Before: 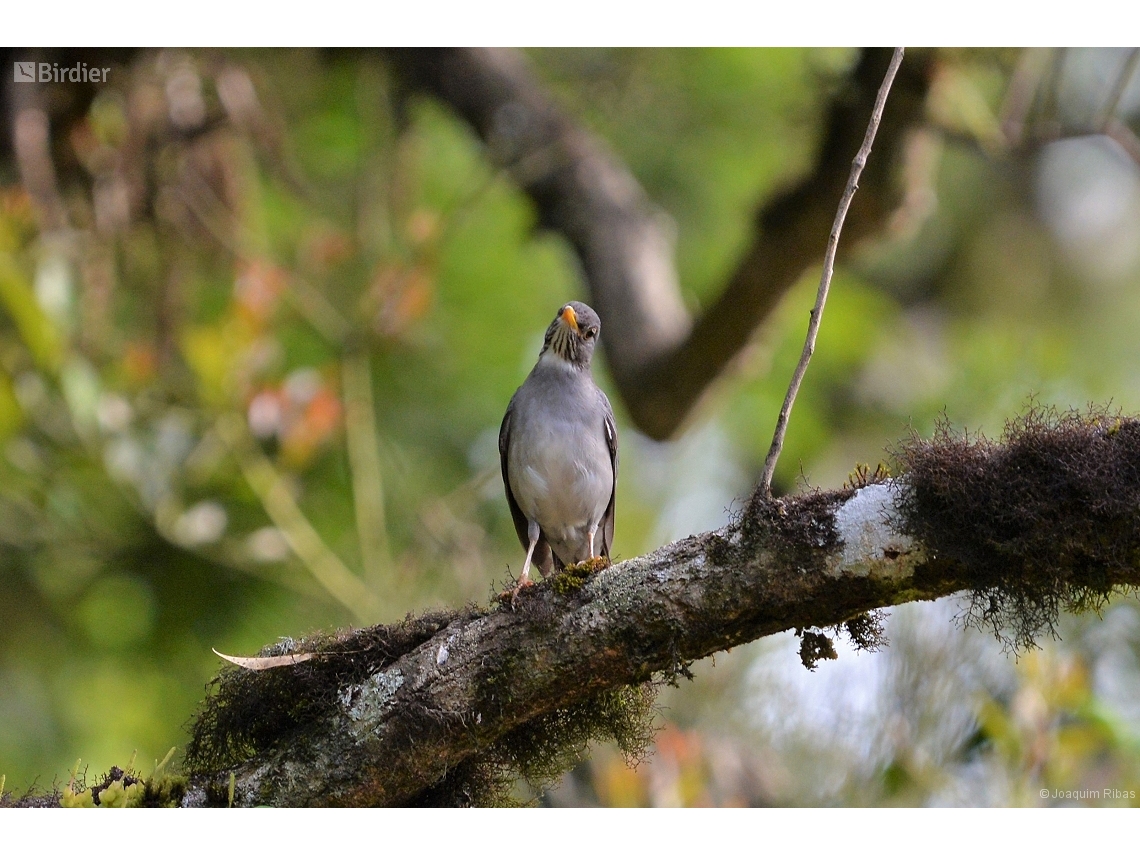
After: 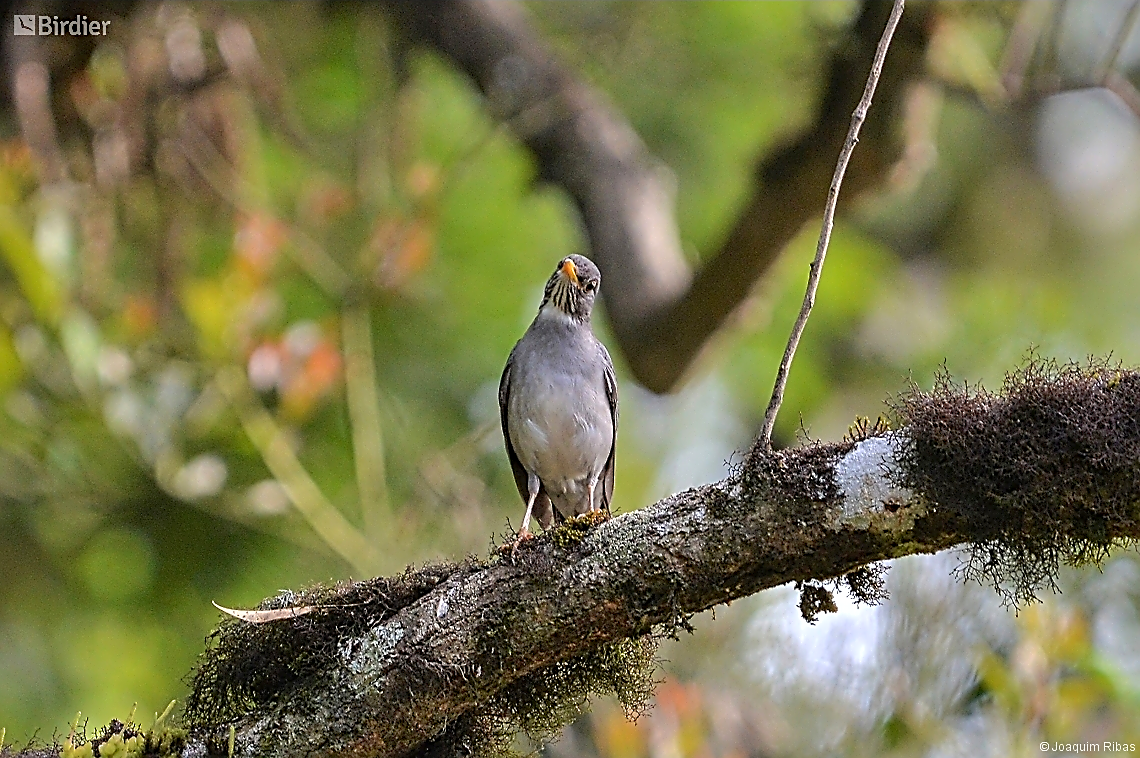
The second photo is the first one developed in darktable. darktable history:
crop and rotate: top 5.592%, bottom 5.718%
contrast equalizer: octaves 7, y [[0.5, 0.5, 0.5, 0.515, 0.749, 0.84], [0.5 ×6], [0.5 ×6], [0, 0, 0, 0.001, 0.067, 0.262], [0 ×6]], mix 0.776
shadows and highlights: on, module defaults
sharpen: on, module defaults
exposure: exposure 0.232 EV, compensate highlight preservation false
